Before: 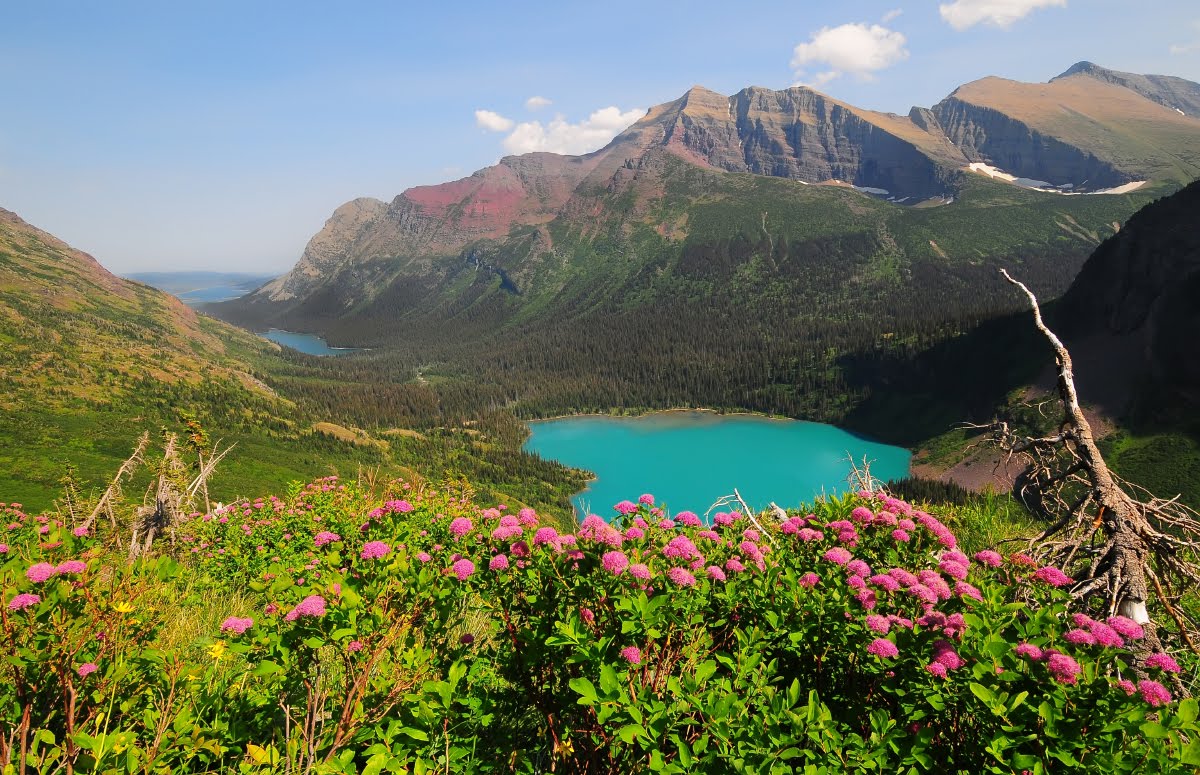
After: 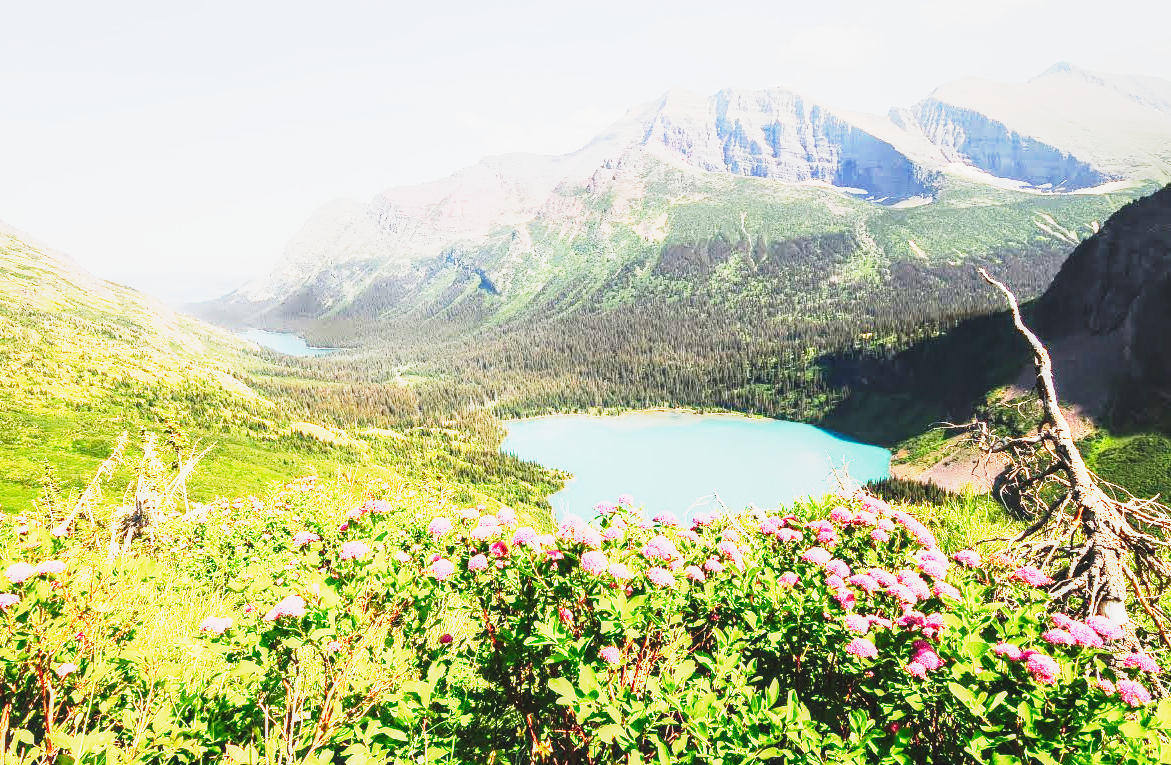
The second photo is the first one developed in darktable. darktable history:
contrast brightness saturation: contrast -0.11
local contrast: on, module defaults
crop and rotate: left 1.774%, right 0.633%, bottom 1.28%
base curve: curves: ch0 [(0, 0) (0.026, 0.03) (0.109, 0.232) (0.351, 0.748) (0.669, 0.968) (1, 1)], preserve colors none
tone equalizer: -8 EV -0.417 EV, -7 EV -0.389 EV, -6 EV -0.333 EV, -5 EV -0.222 EV, -3 EV 0.222 EV, -2 EV 0.333 EV, -1 EV 0.389 EV, +0 EV 0.417 EV, edges refinement/feathering 500, mask exposure compensation -1.57 EV, preserve details no
exposure: black level correction 0, exposure 1.5 EV, compensate exposure bias true, compensate highlight preservation false
color balance: on, module defaults
